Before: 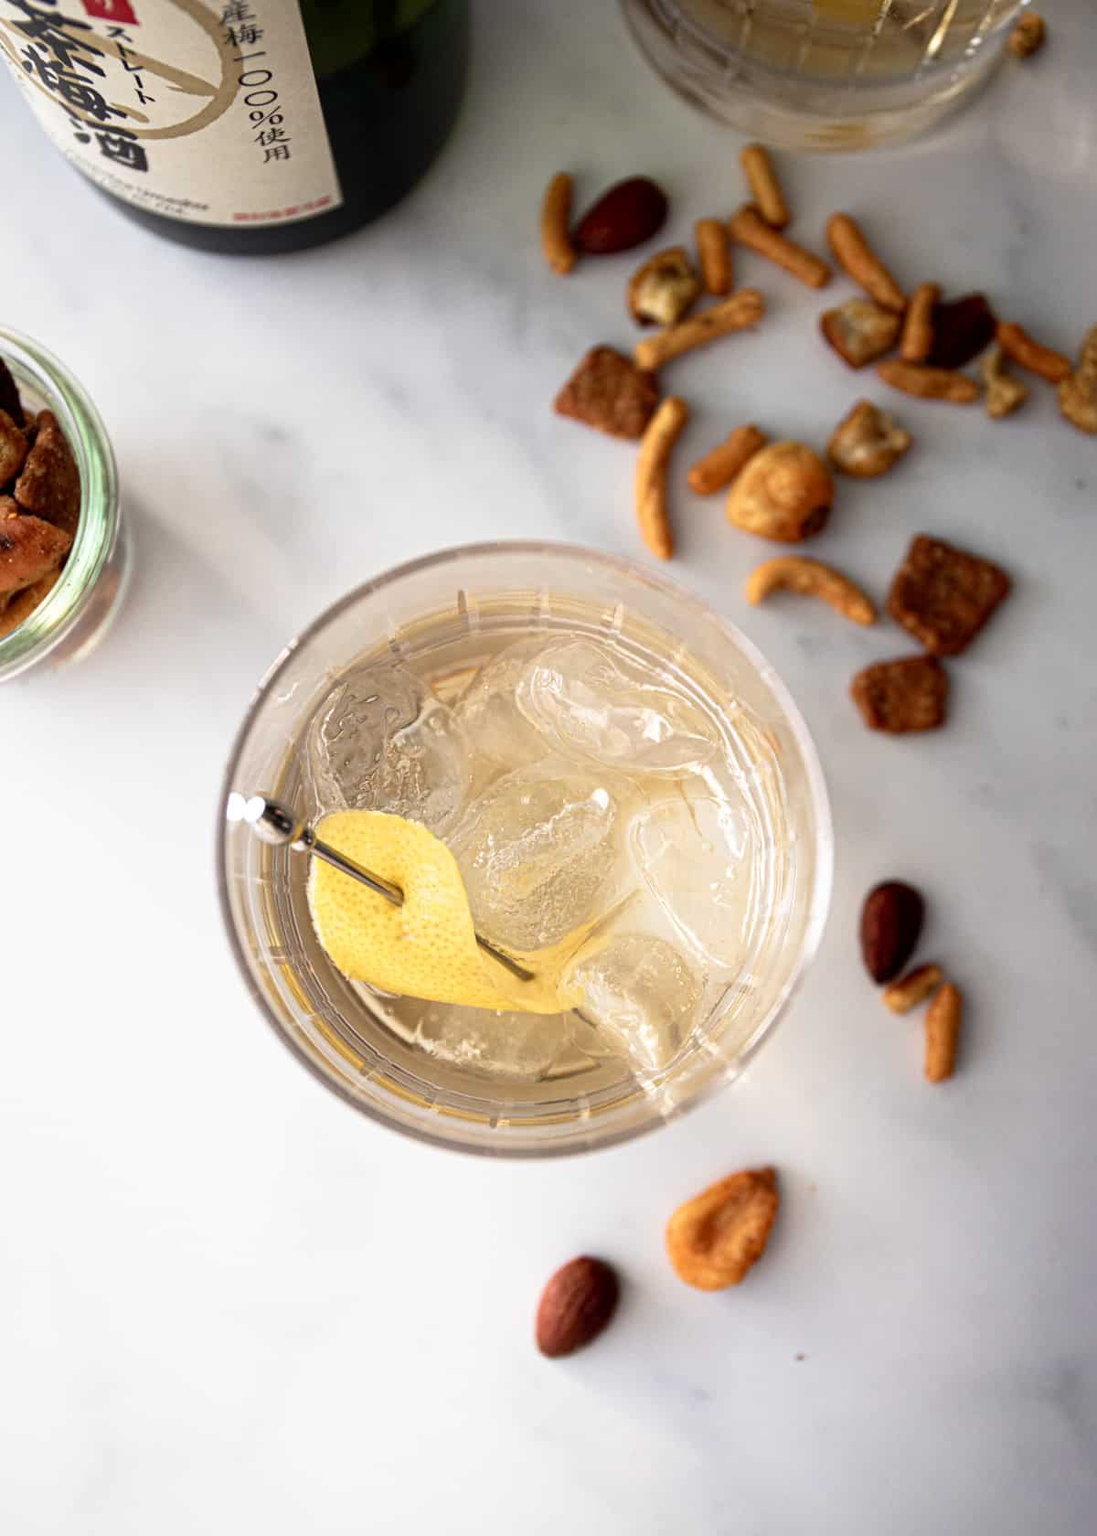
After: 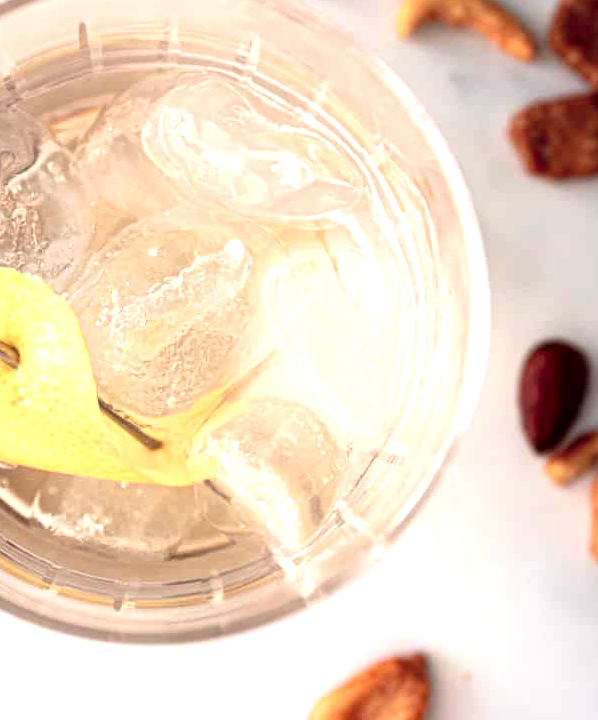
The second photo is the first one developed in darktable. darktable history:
exposure: exposure 0.602 EV, compensate highlight preservation false
crop: left 35.178%, top 37.136%, right 14.985%, bottom 19.973%
tone curve: curves: ch1 [(0, 0) (0.214, 0.291) (0.372, 0.44) (0.463, 0.476) (0.498, 0.502) (0.521, 0.531) (1, 1)]; ch2 [(0, 0) (0.456, 0.447) (0.5, 0.5) (0.547, 0.557) (0.592, 0.57) (0.631, 0.602) (1, 1)], color space Lab, independent channels, preserve colors none
